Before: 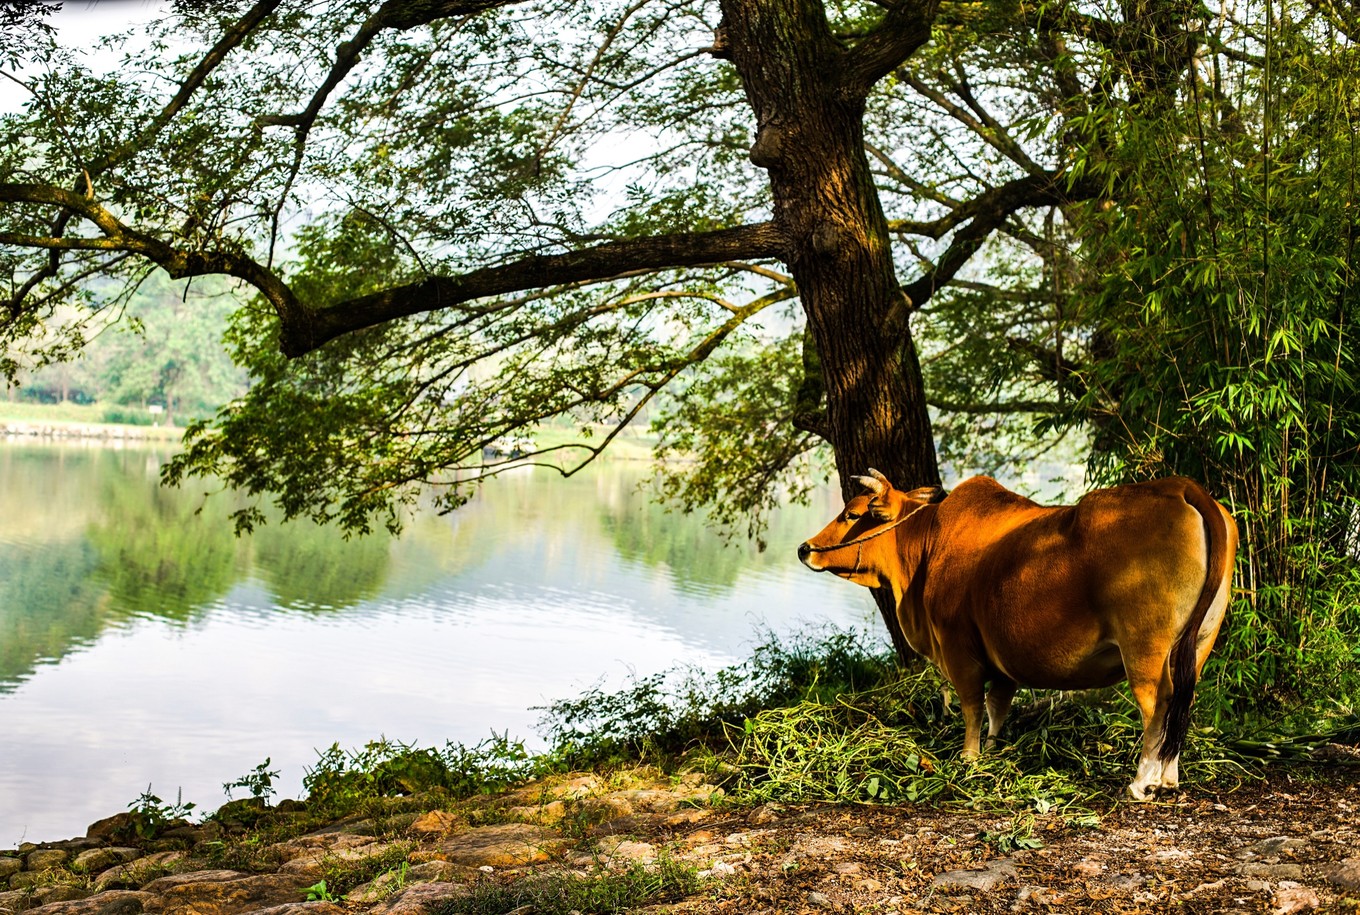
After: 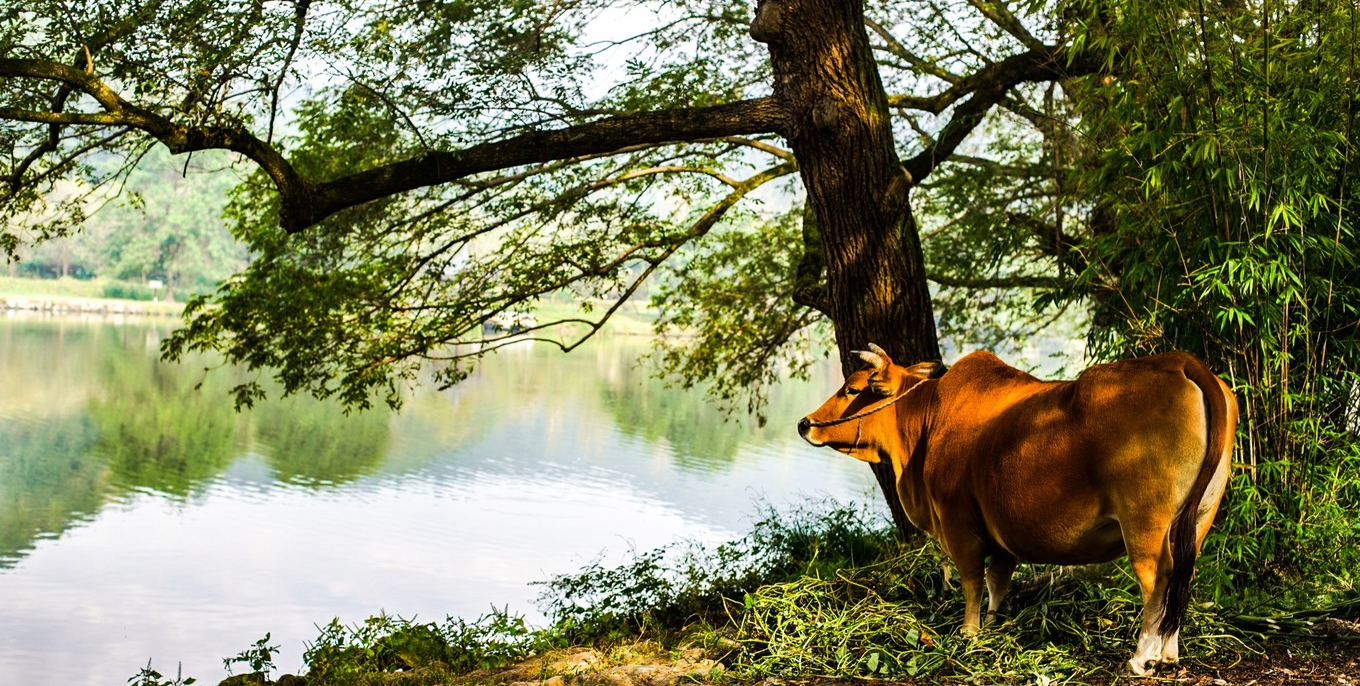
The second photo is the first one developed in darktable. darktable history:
crop: top 13.726%, bottom 11.251%
color zones: curves: ch0 [(0, 0.5) (0.143, 0.5) (0.286, 0.5) (0.429, 0.5) (0.571, 0.5) (0.714, 0.476) (0.857, 0.5) (1, 0.5)]; ch2 [(0, 0.5) (0.143, 0.5) (0.286, 0.5) (0.429, 0.5) (0.571, 0.5) (0.714, 0.487) (0.857, 0.5) (1, 0.5)]
